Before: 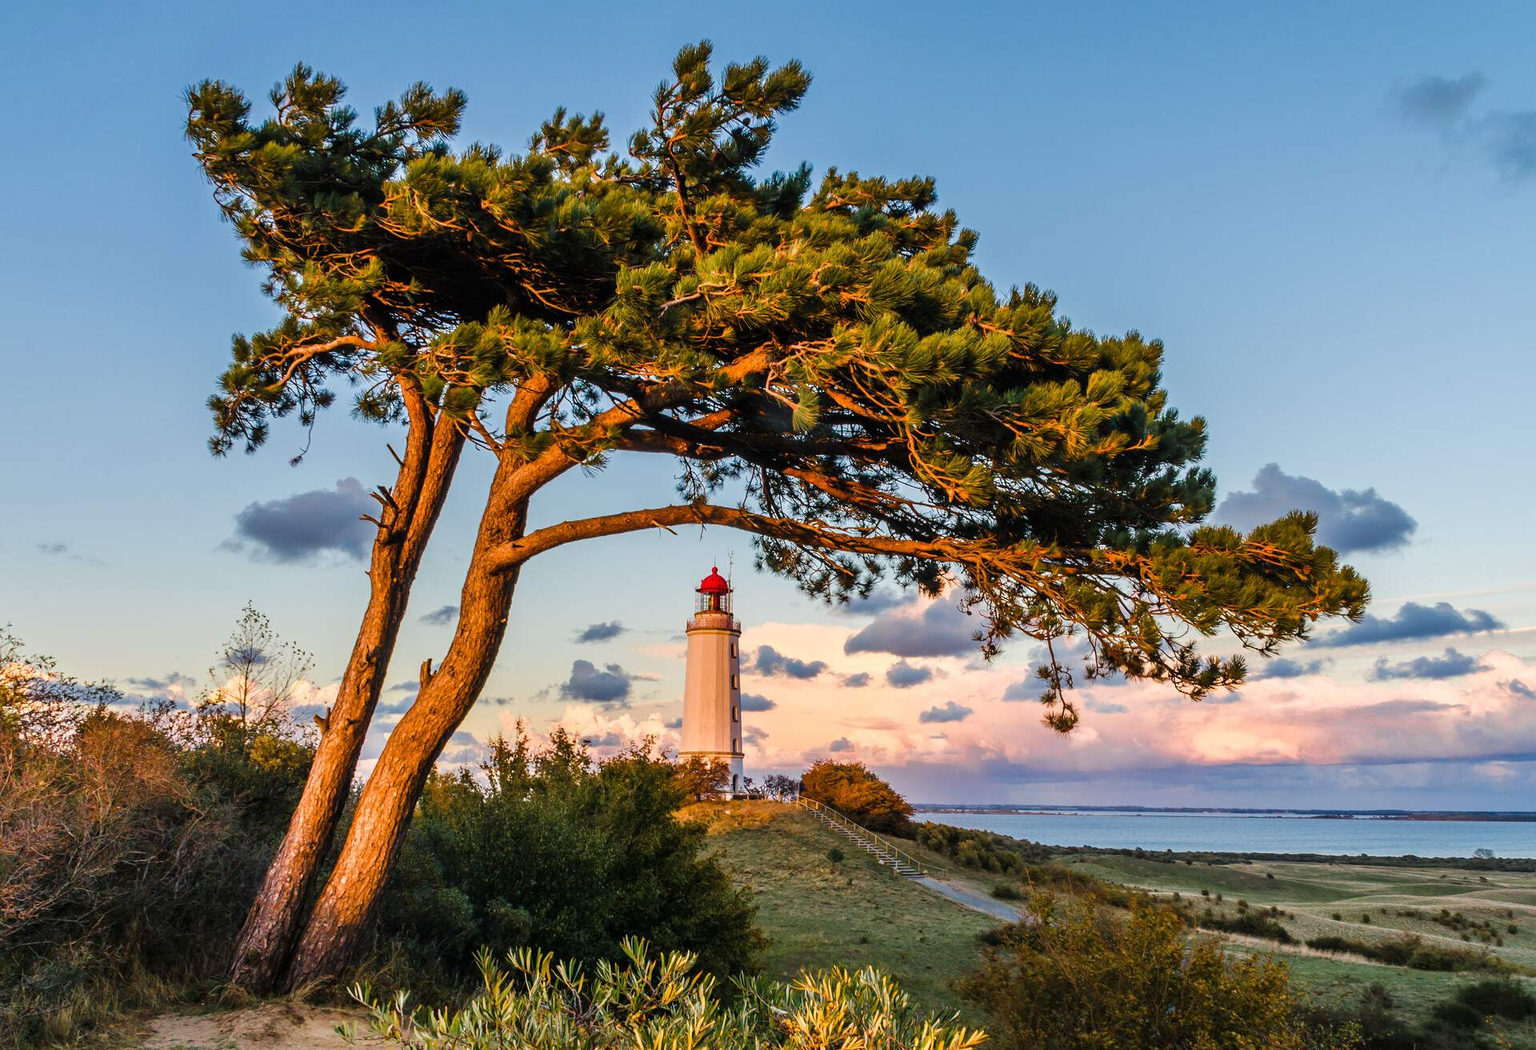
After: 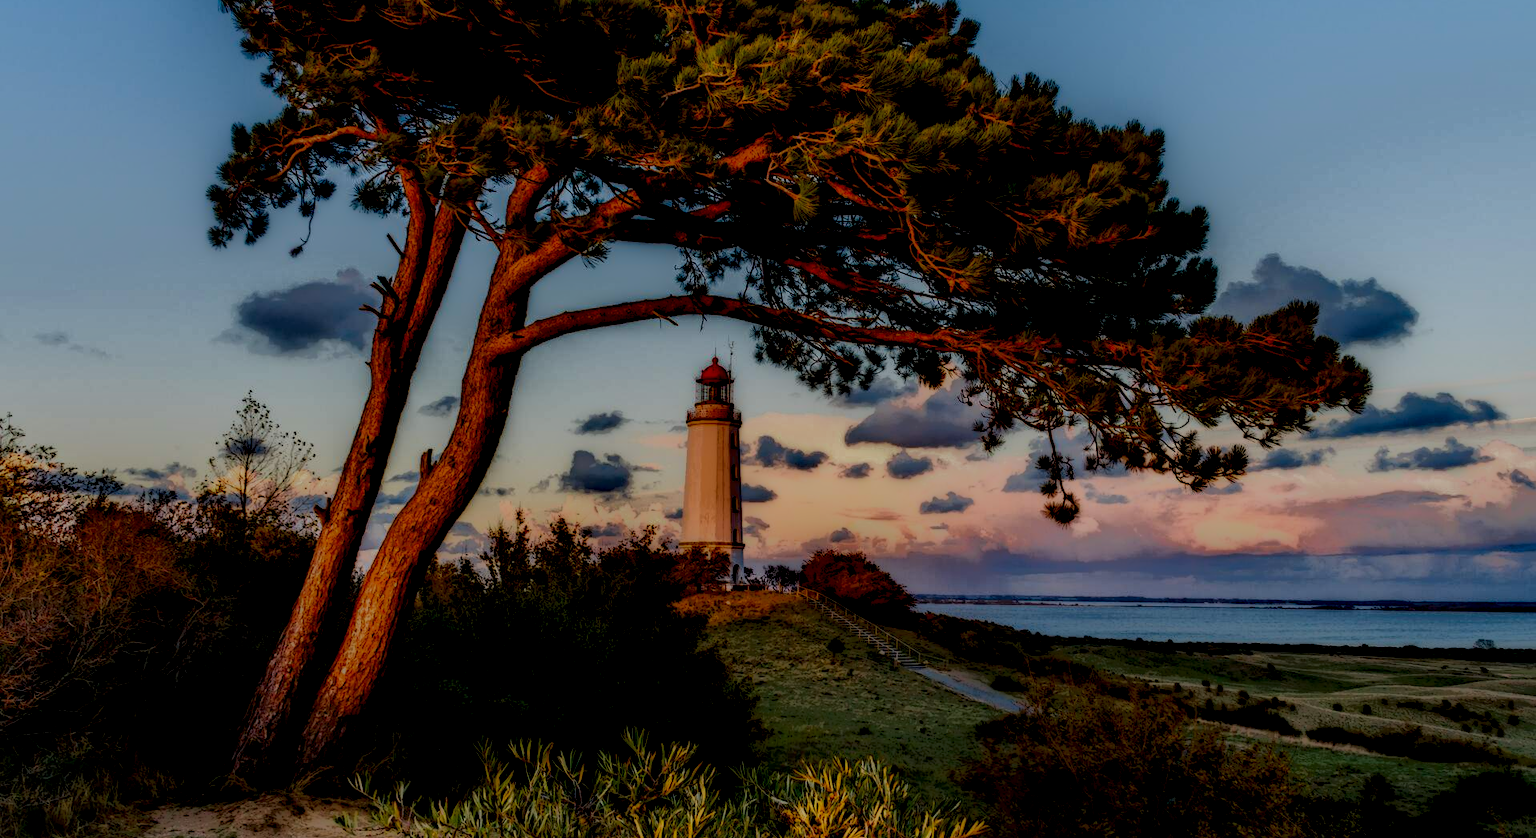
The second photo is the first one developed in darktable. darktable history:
crop and rotate: top 20.064%
local contrast: highlights 3%, shadows 202%, detail 164%, midtone range 0.005
